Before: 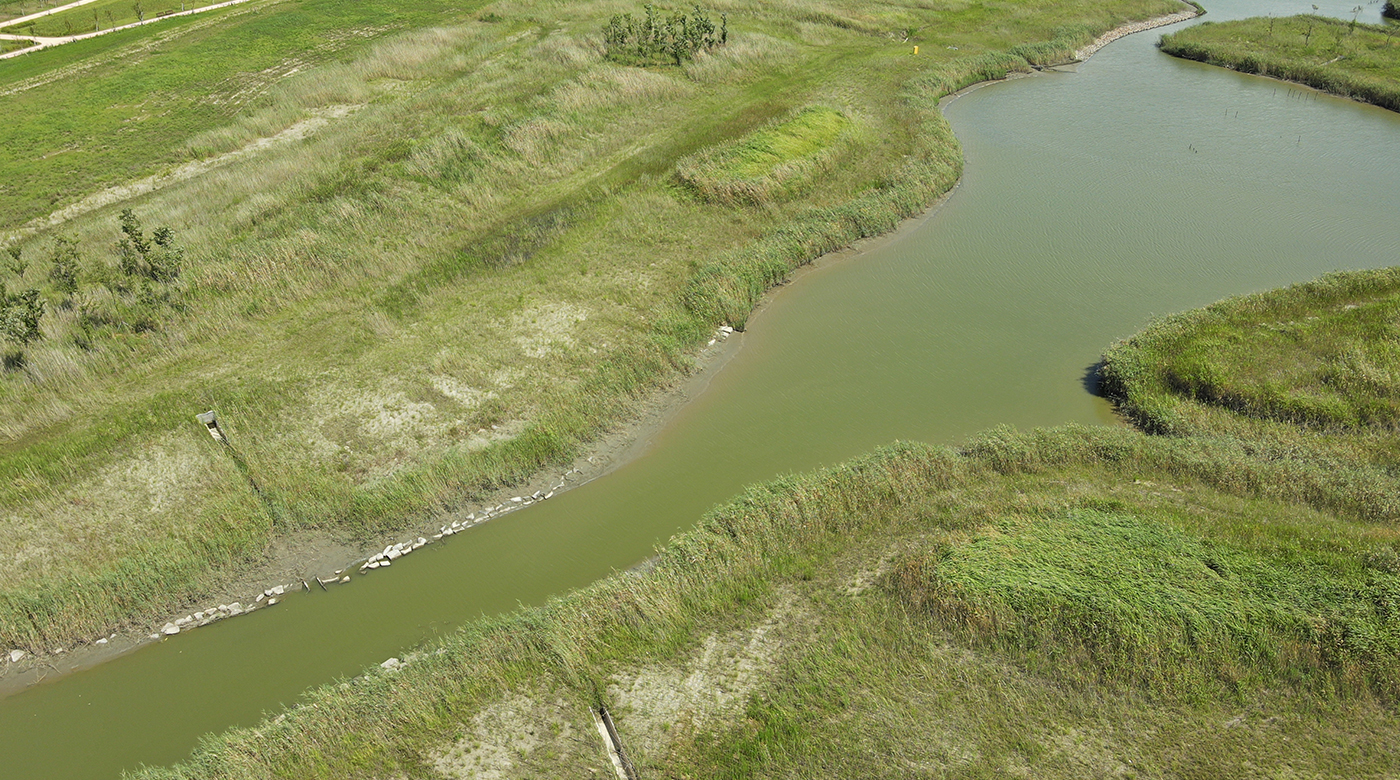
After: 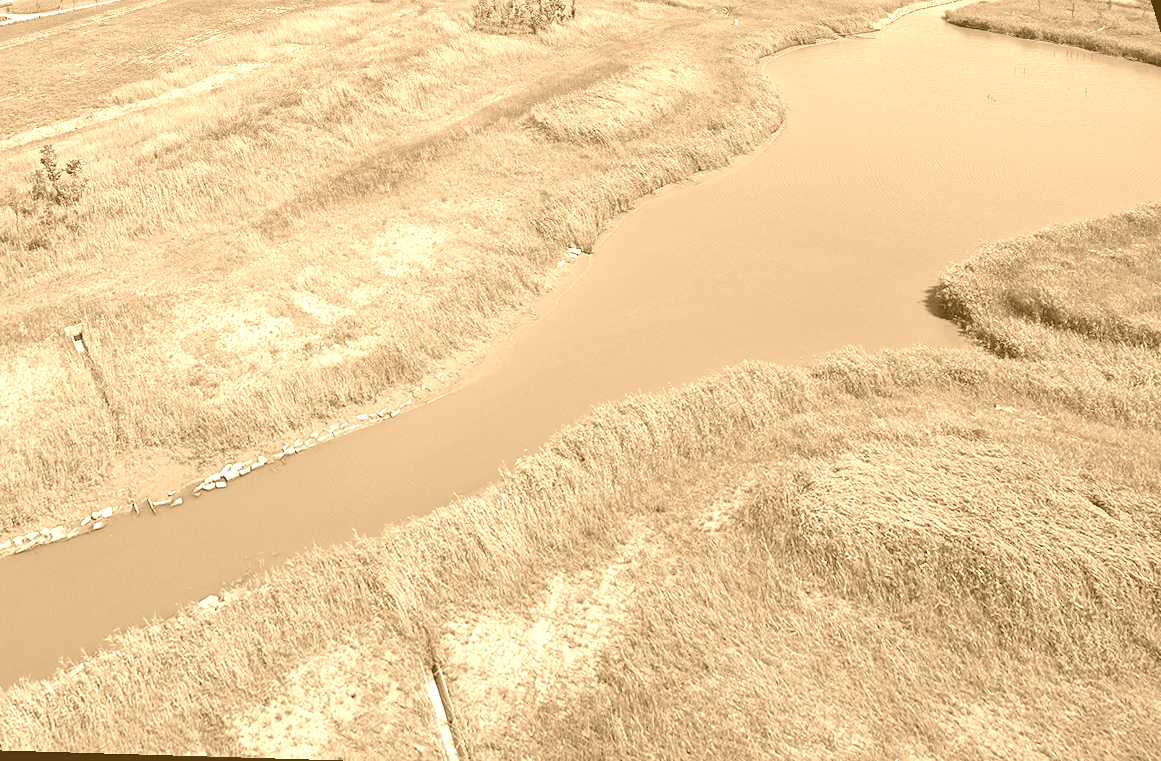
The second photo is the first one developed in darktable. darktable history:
colorize: hue 28.8°, source mix 100%
sharpen: amount 0.2
tone equalizer: on, module defaults
rotate and perspective: rotation 0.72°, lens shift (vertical) -0.352, lens shift (horizontal) -0.051, crop left 0.152, crop right 0.859, crop top 0.019, crop bottom 0.964
